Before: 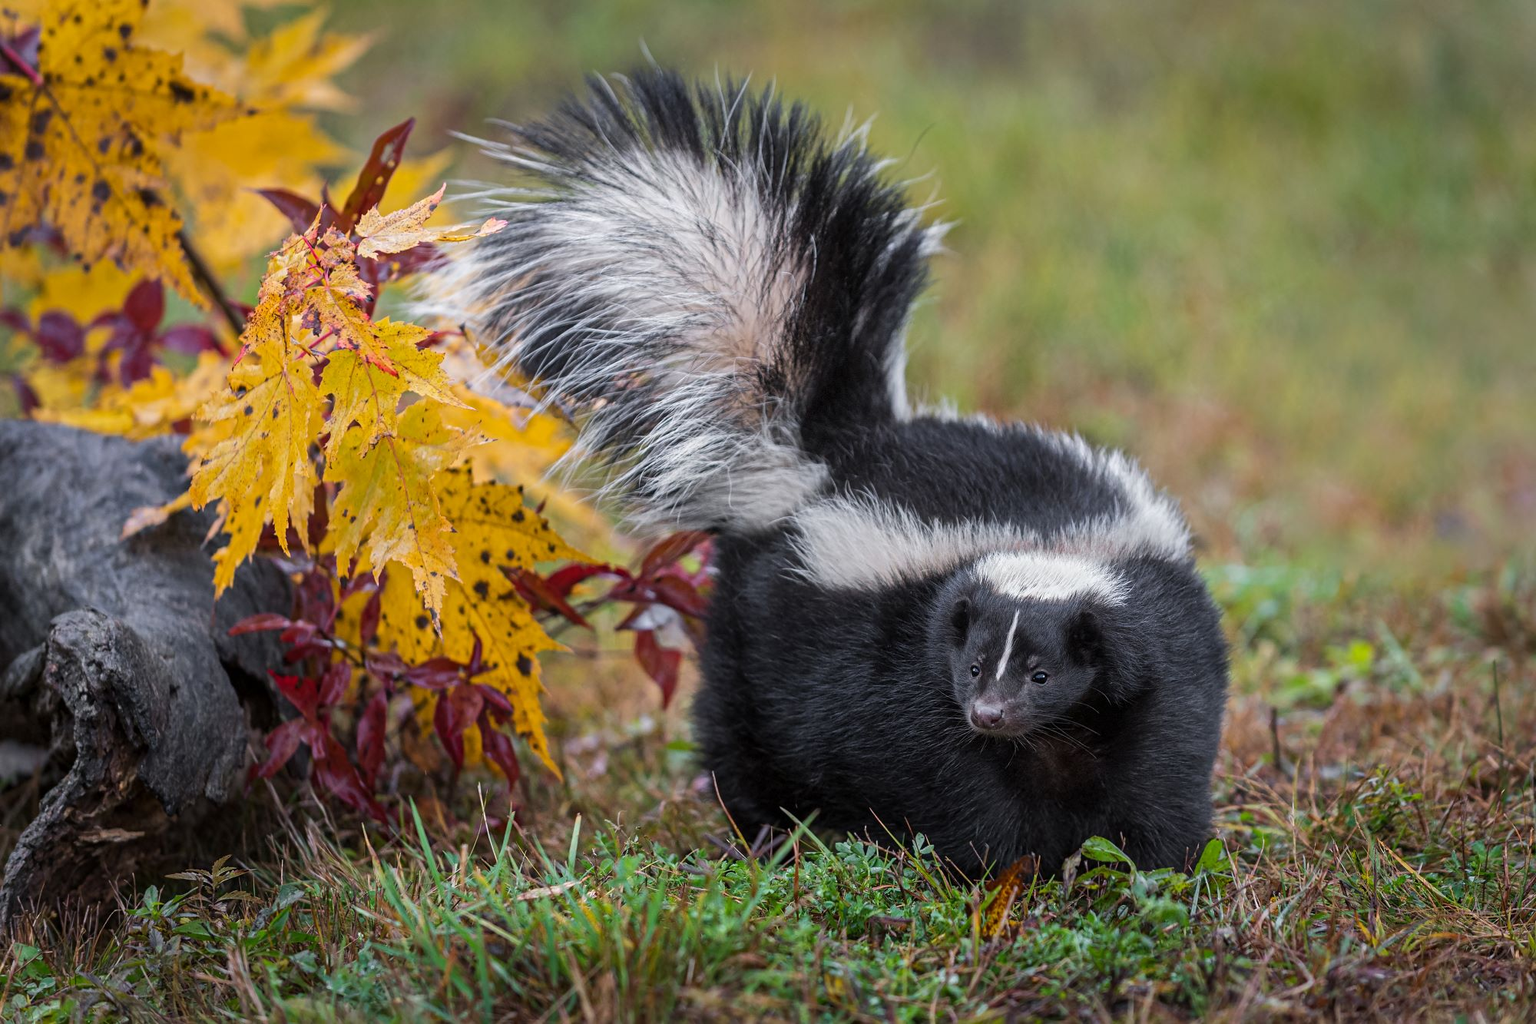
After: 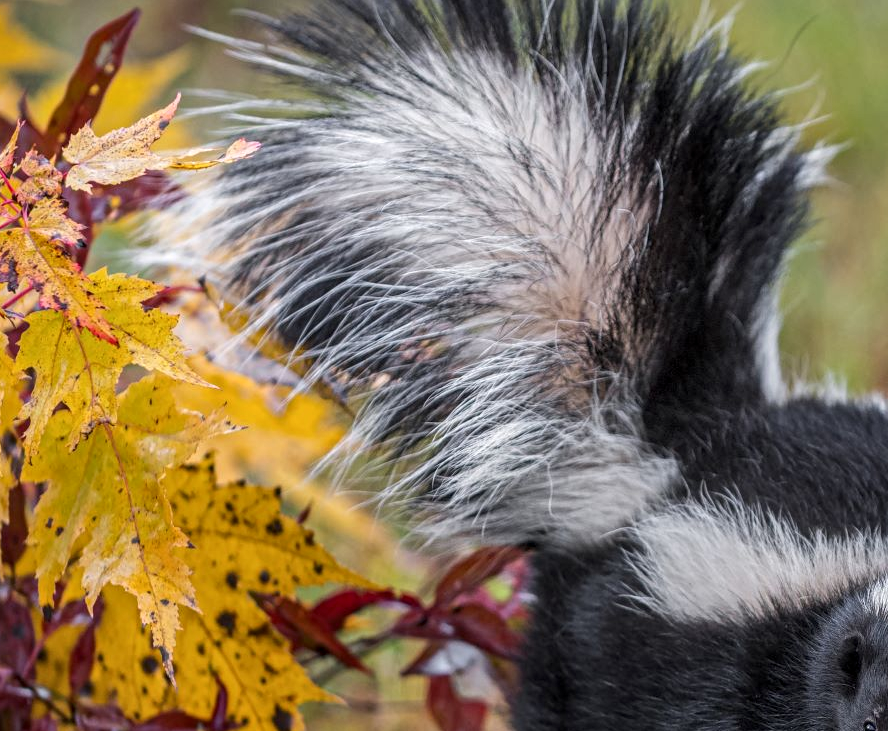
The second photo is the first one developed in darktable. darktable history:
crop: left 20.034%, top 10.884%, right 35.522%, bottom 34.272%
local contrast: on, module defaults
